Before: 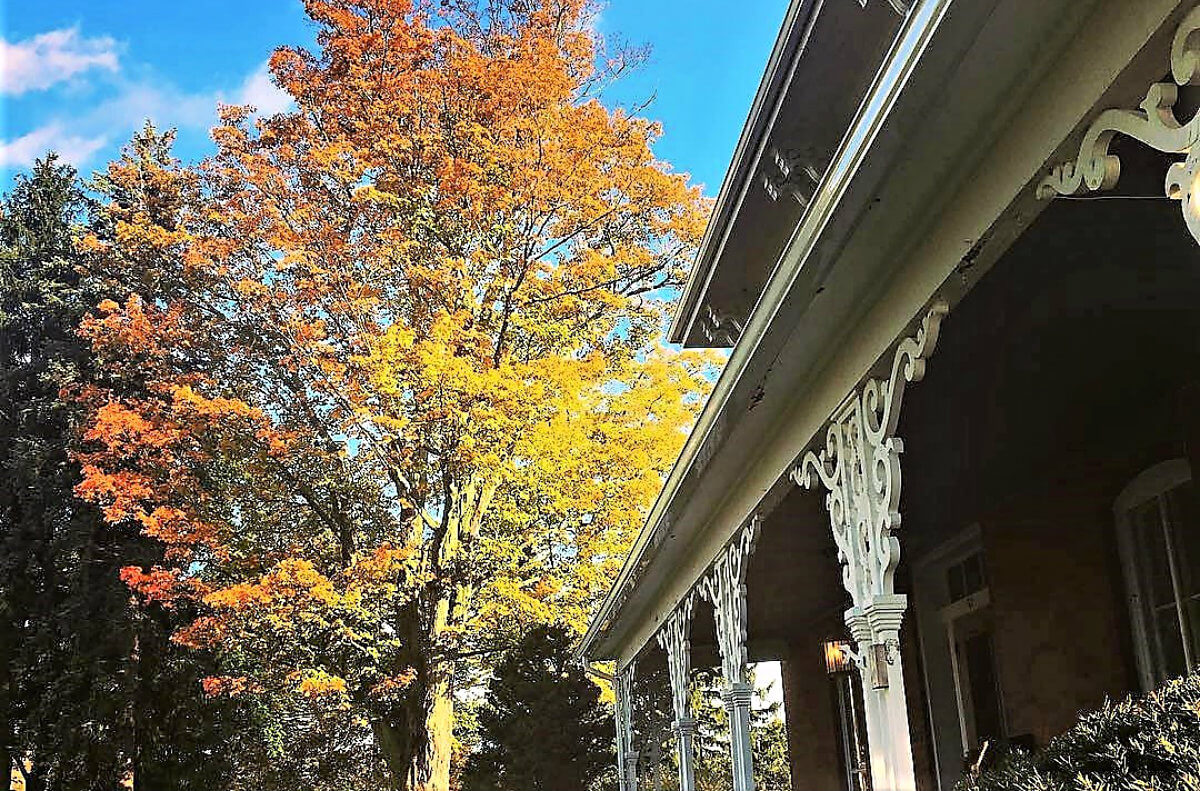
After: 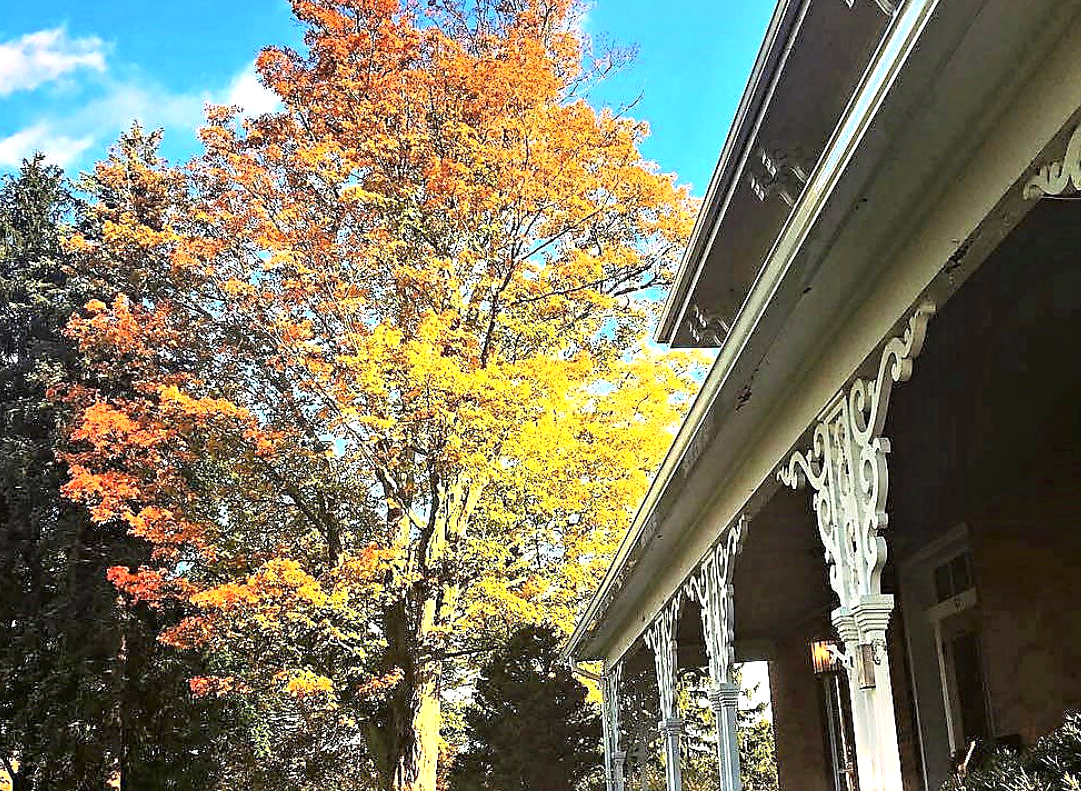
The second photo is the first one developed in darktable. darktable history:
crop and rotate: left 1.088%, right 8.807%
exposure: black level correction 0.001, exposure 0.5 EV, compensate exposure bias true, compensate highlight preservation false
